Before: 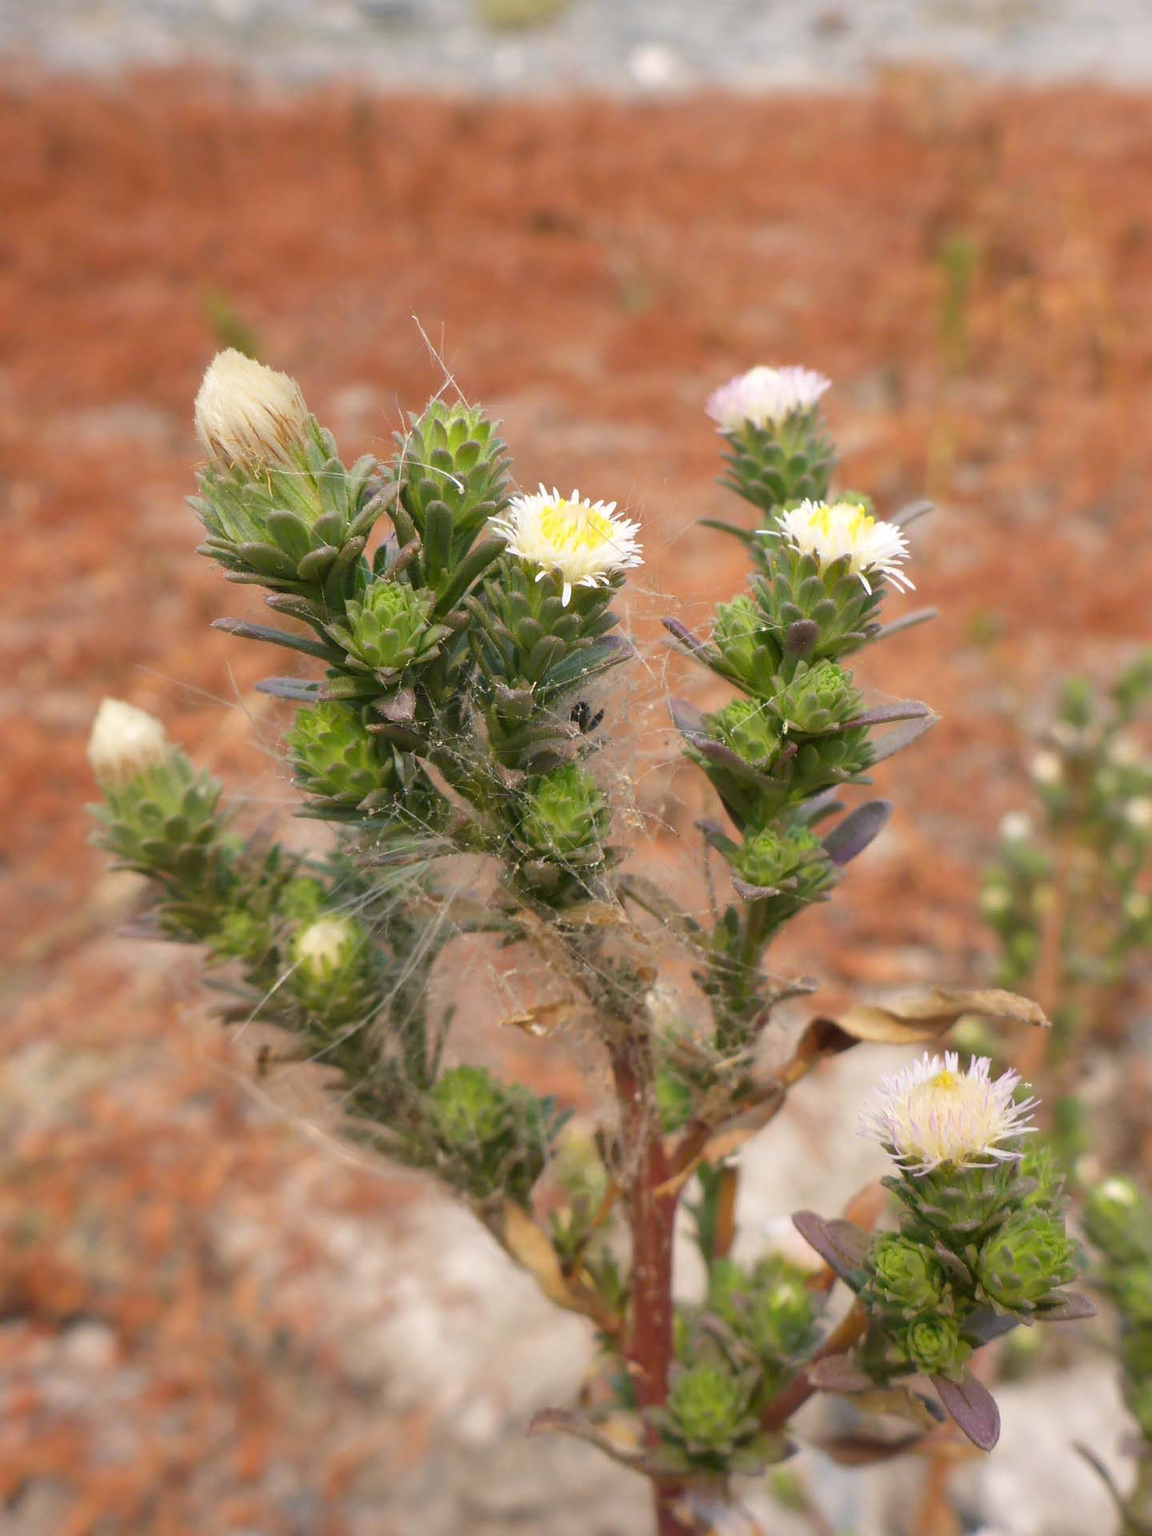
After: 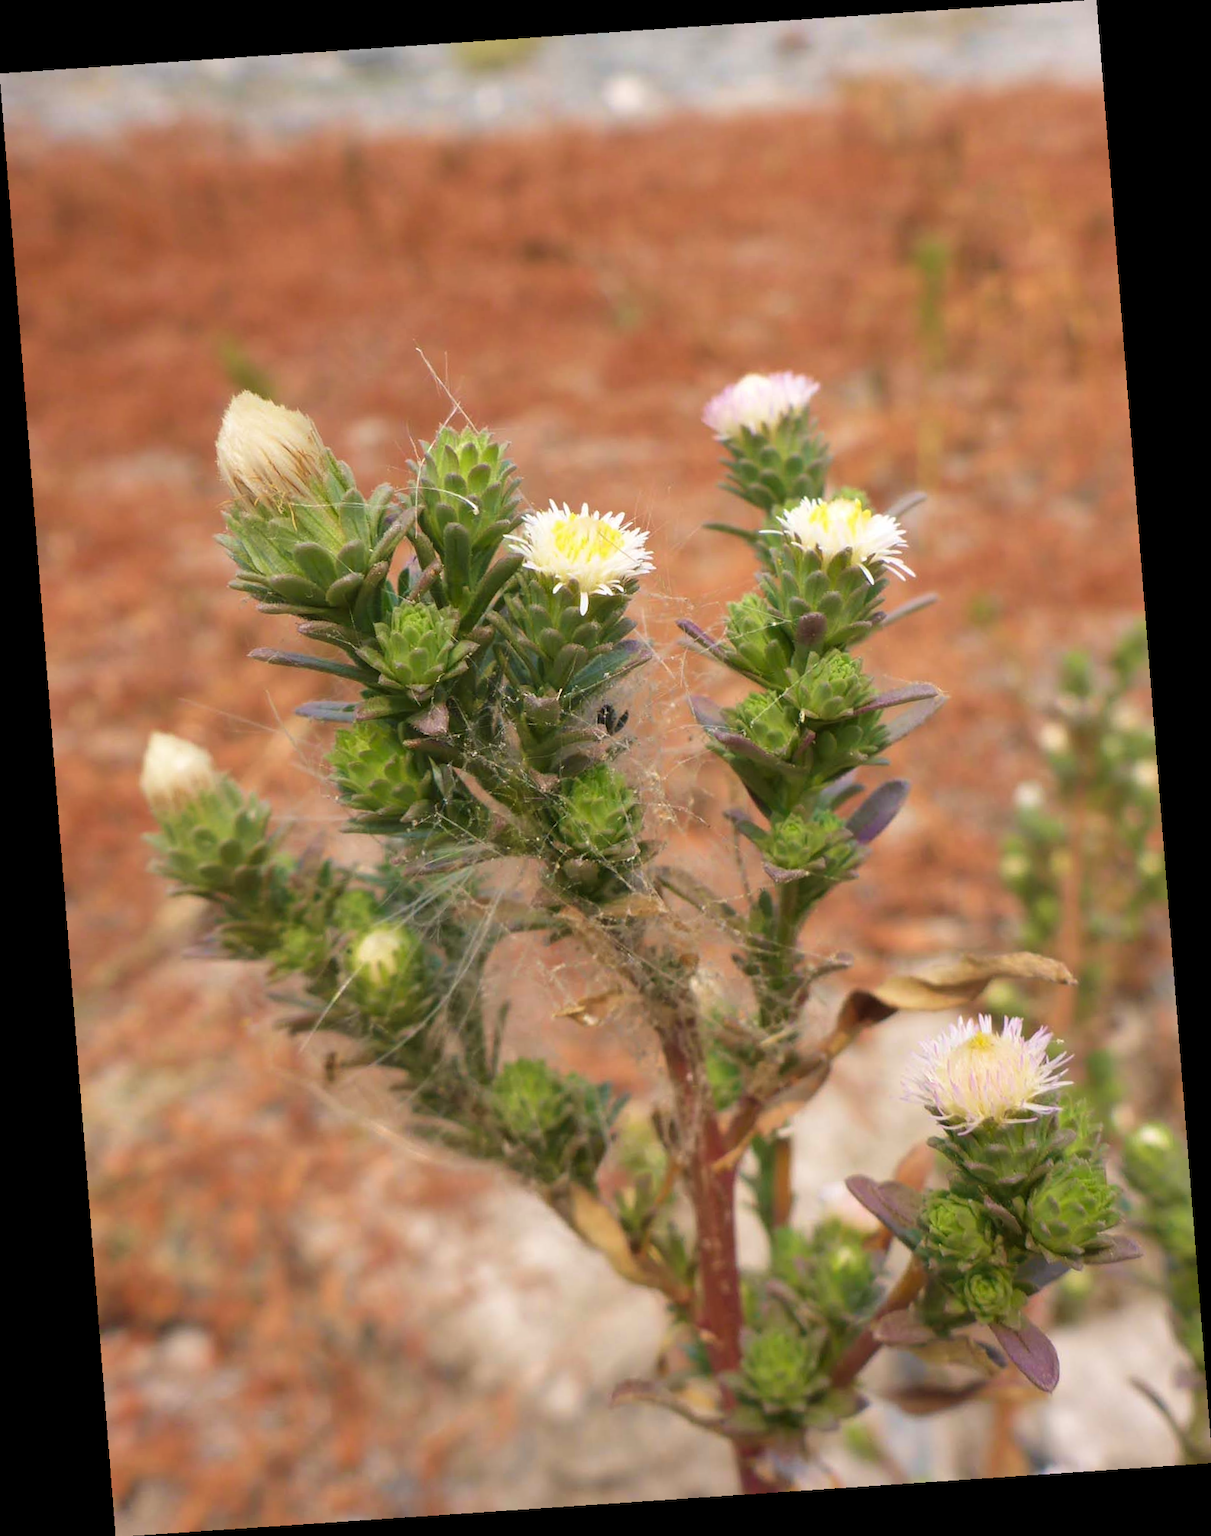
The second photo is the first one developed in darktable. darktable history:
rotate and perspective: rotation -4.2°, shear 0.006, automatic cropping off
velvia: on, module defaults
